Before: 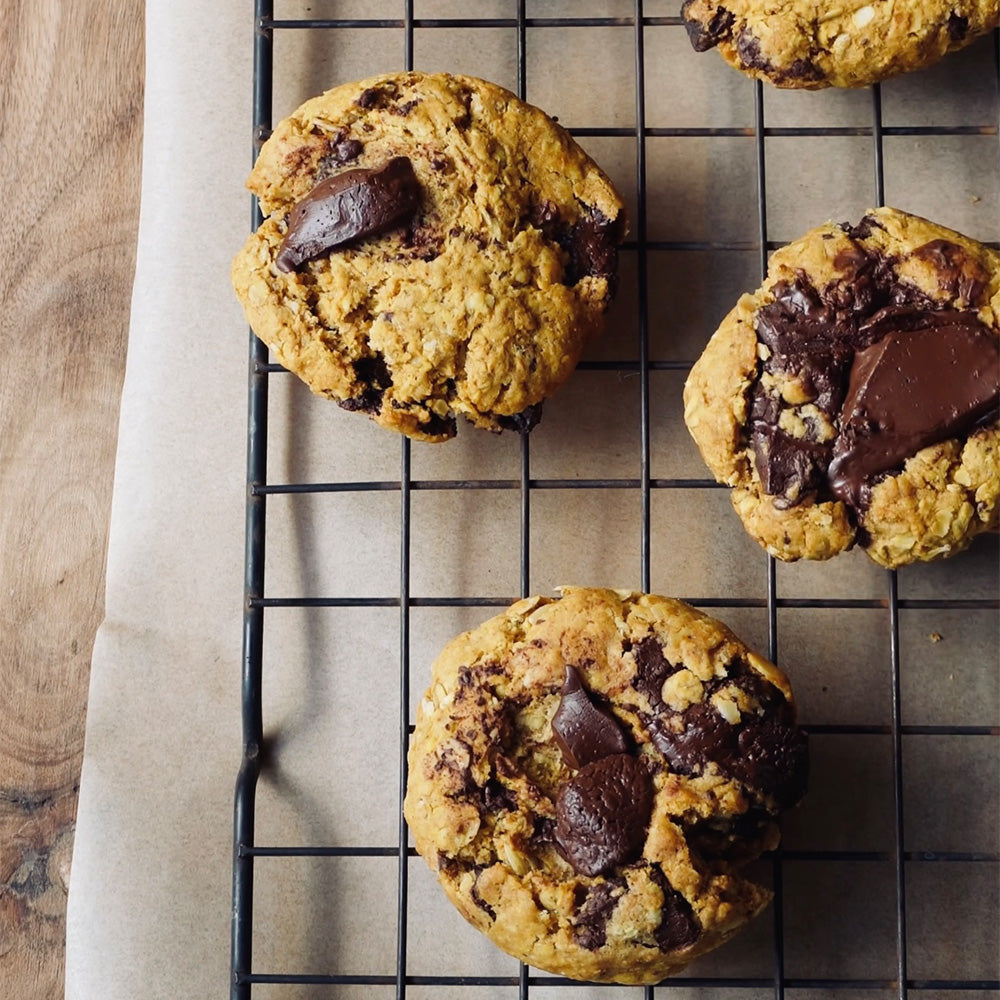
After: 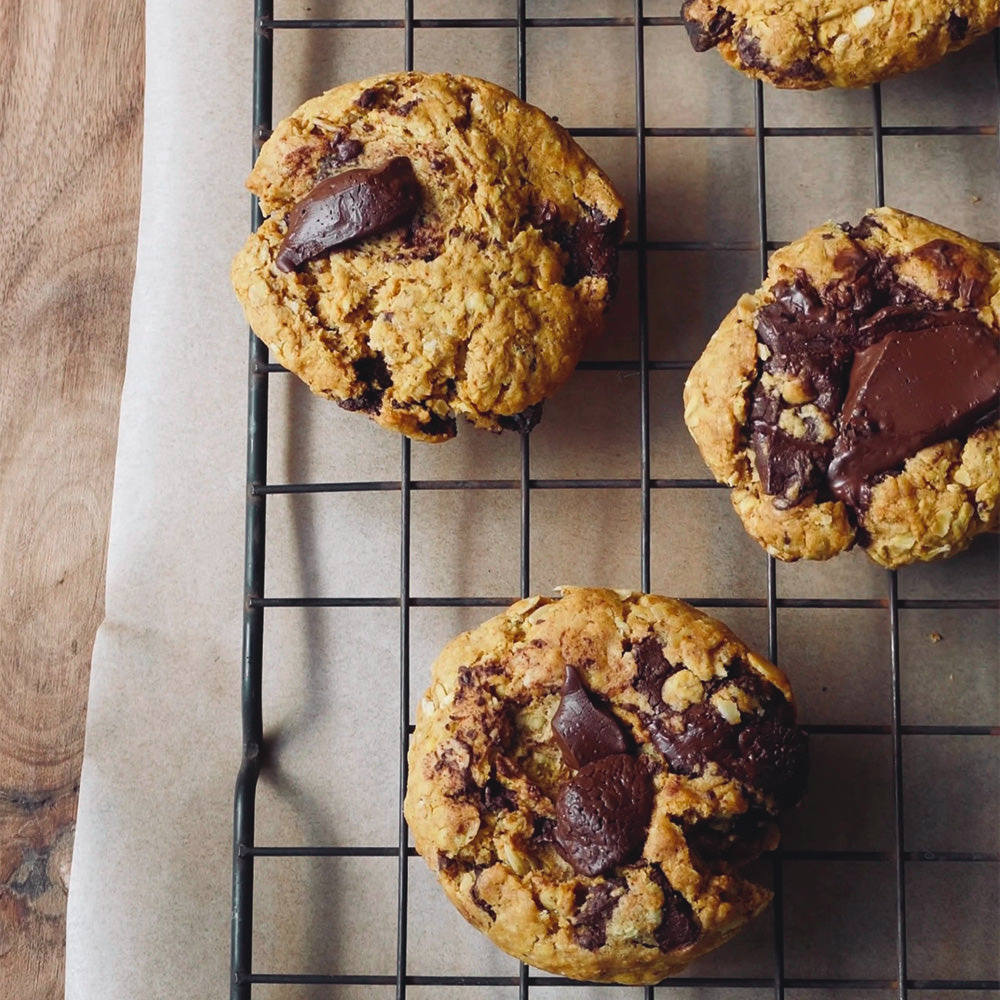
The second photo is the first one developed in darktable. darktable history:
tone curve: curves: ch0 [(0.001, 0.042) (0.128, 0.16) (0.452, 0.42) (0.603, 0.566) (0.754, 0.733) (1, 1)]; ch1 [(0, 0) (0.325, 0.327) (0.412, 0.441) (0.473, 0.466) (0.5, 0.499) (0.549, 0.558) (0.617, 0.625) (0.713, 0.7) (1, 1)]; ch2 [(0, 0) (0.386, 0.397) (0.445, 0.47) (0.505, 0.498) (0.529, 0.524) (0.574, 0.569) (0.652, 0.641) (1, 1)], color space Lab, independent channels, preserve colors none
